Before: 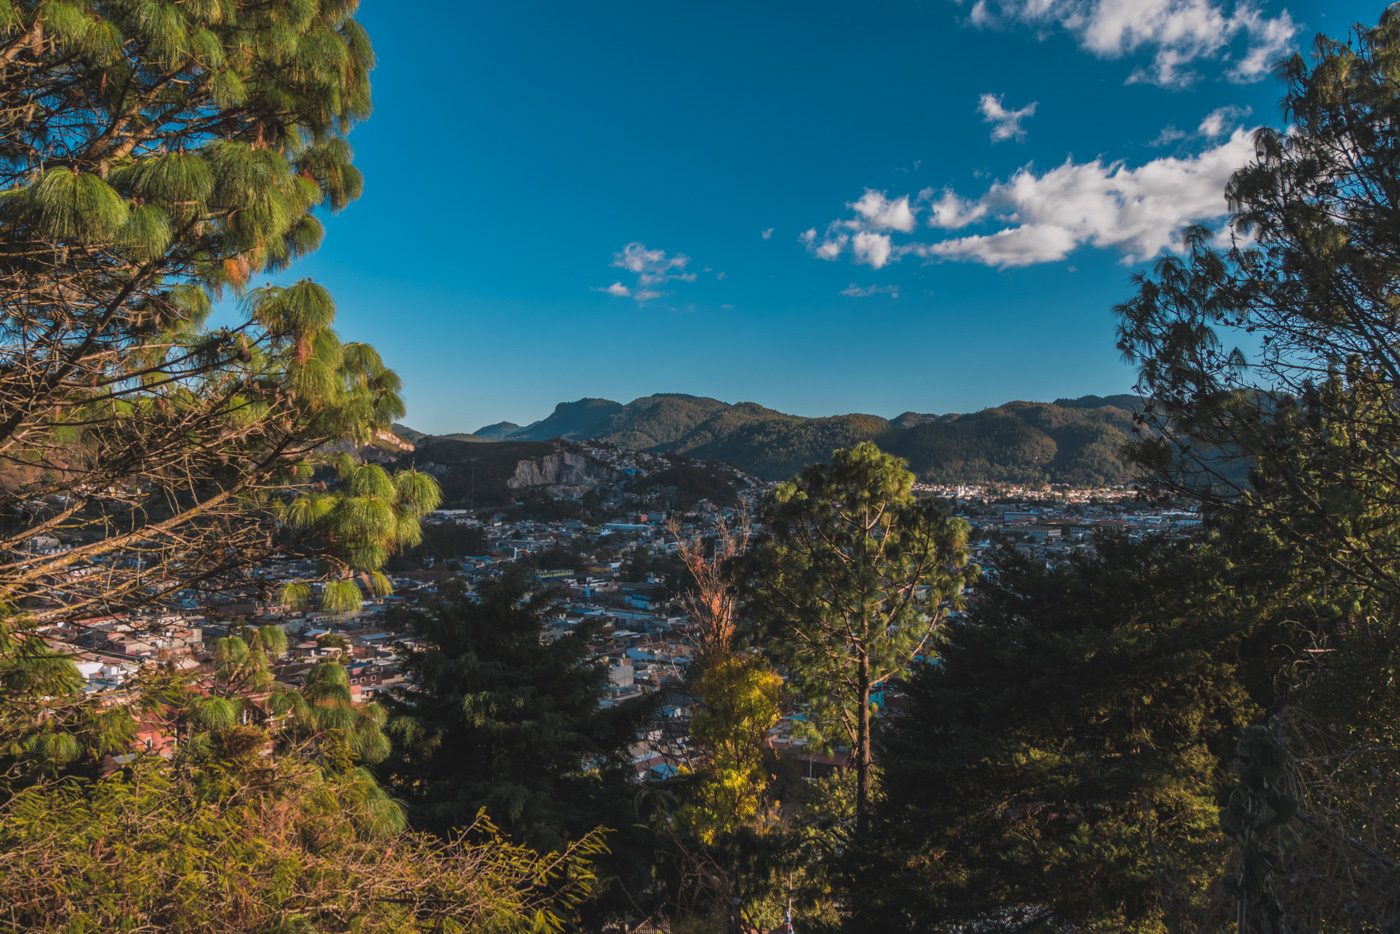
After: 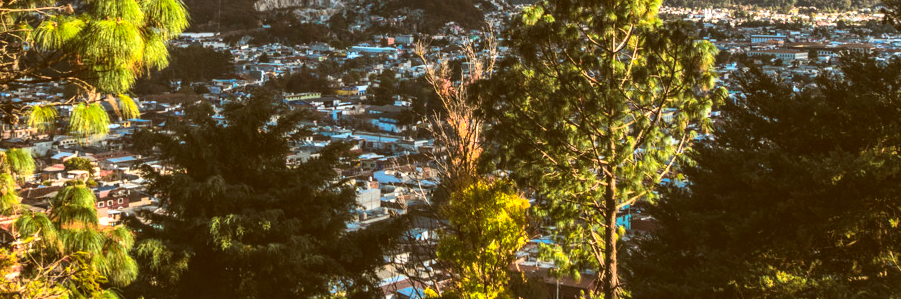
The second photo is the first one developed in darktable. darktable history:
white balance: red 0.974, blue 1.044
exposure: black level correction 0, exposure 0.7 EV, compensate exposure bias true, compensate highlight preservation false
color correction: highlights a* -5.3, highlights b* 9.8, shadows a* 9.8, shadows b* 24.26
crop: left 18.091%, top 51.13%, right 17.525%, bottom 16.85%
contrast brightness saturation: contrast 0.2, brightness 0.16, saturation 0.22
local contrast: on, module defaults
tone equalizer: -8 EV -0.417 EV, -7 EV -0.389 EV, -6 EV -0.333 EV, -5 EV -0.222 EV, -3 EV 0.222 EV, -2 EV 0.333 EV, -1 EV 0.389 EV, +0 EV 0.417 EV, edges refinement/feathering 500, mask exposure compensation -1.57 EV, preserve details no
